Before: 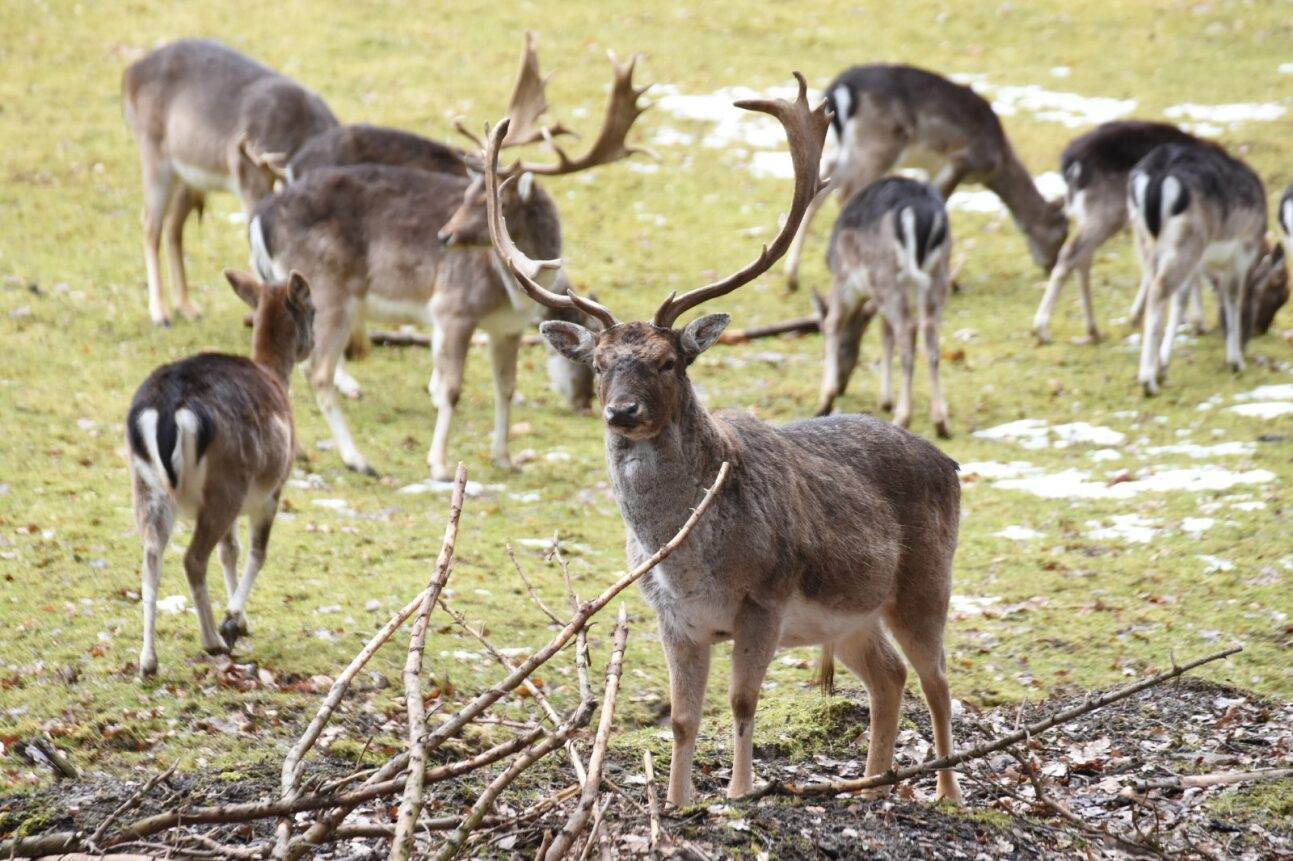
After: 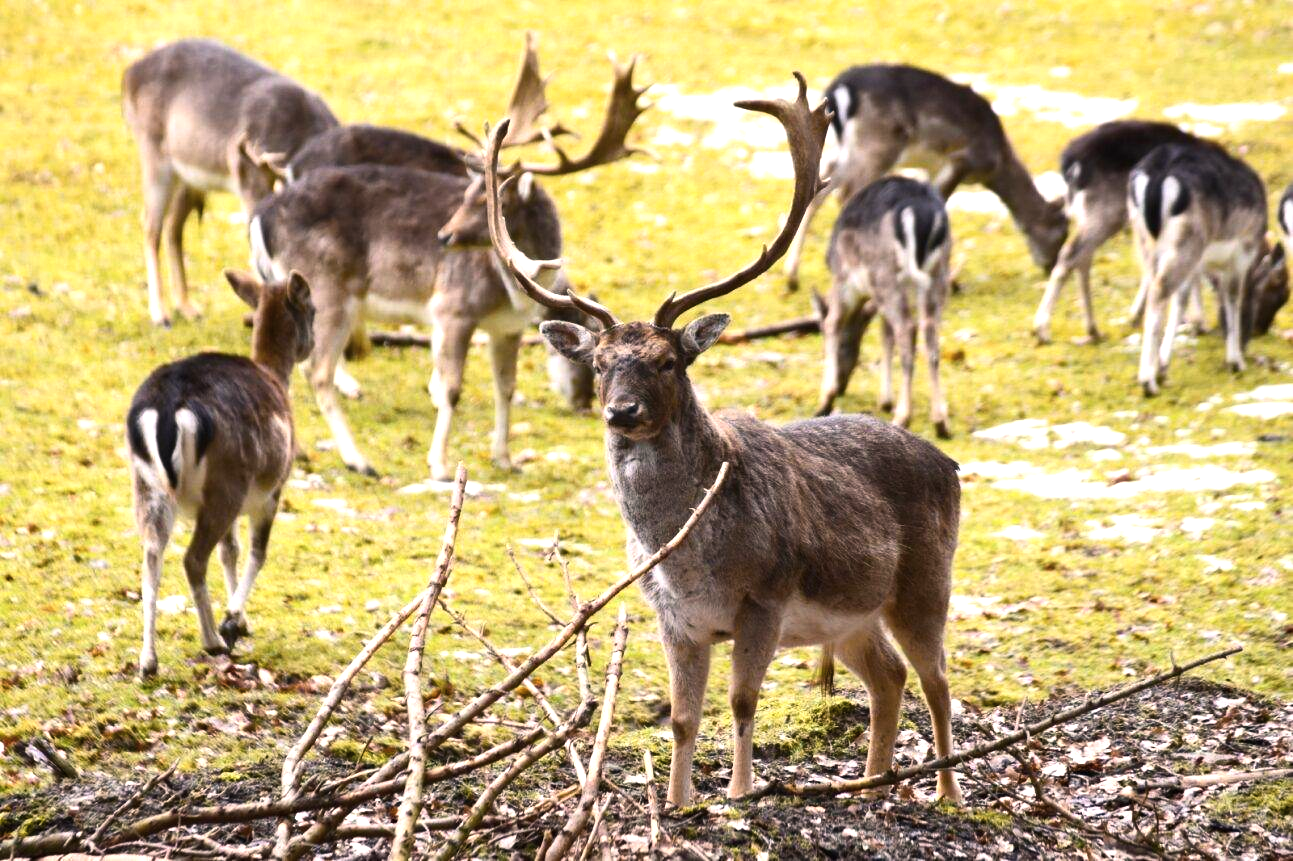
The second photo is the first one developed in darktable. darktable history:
color correction: highlights a* 5.97, highlights b* 4.88
color balance rgb: perceptual saturation grading › global saturation 31.279%, perceptual brilliance grading › global brilliance 14.506%, perceptual brilliance grading › shadows -35.148%, global vibrance 50.639%
contrast brightness saturation: contrast 0.103, saturation -0.302
